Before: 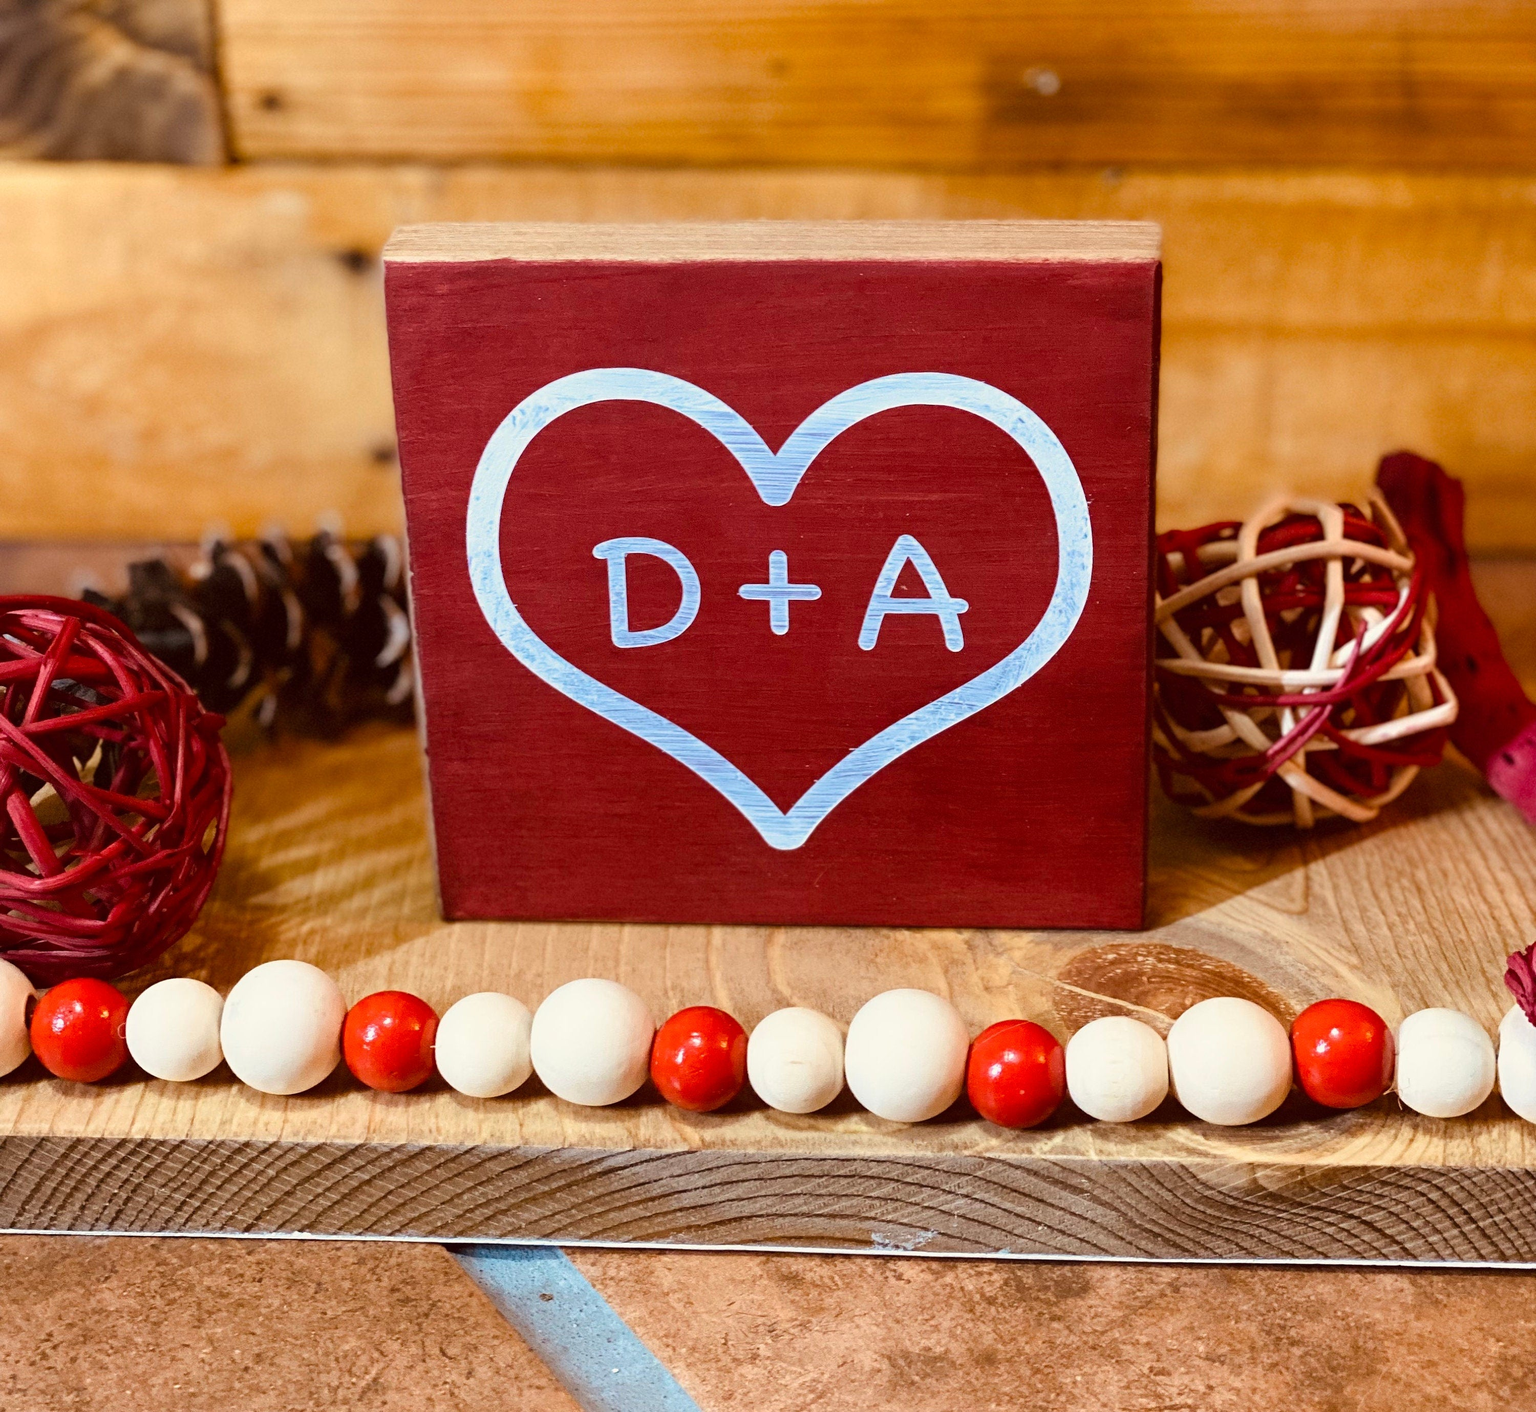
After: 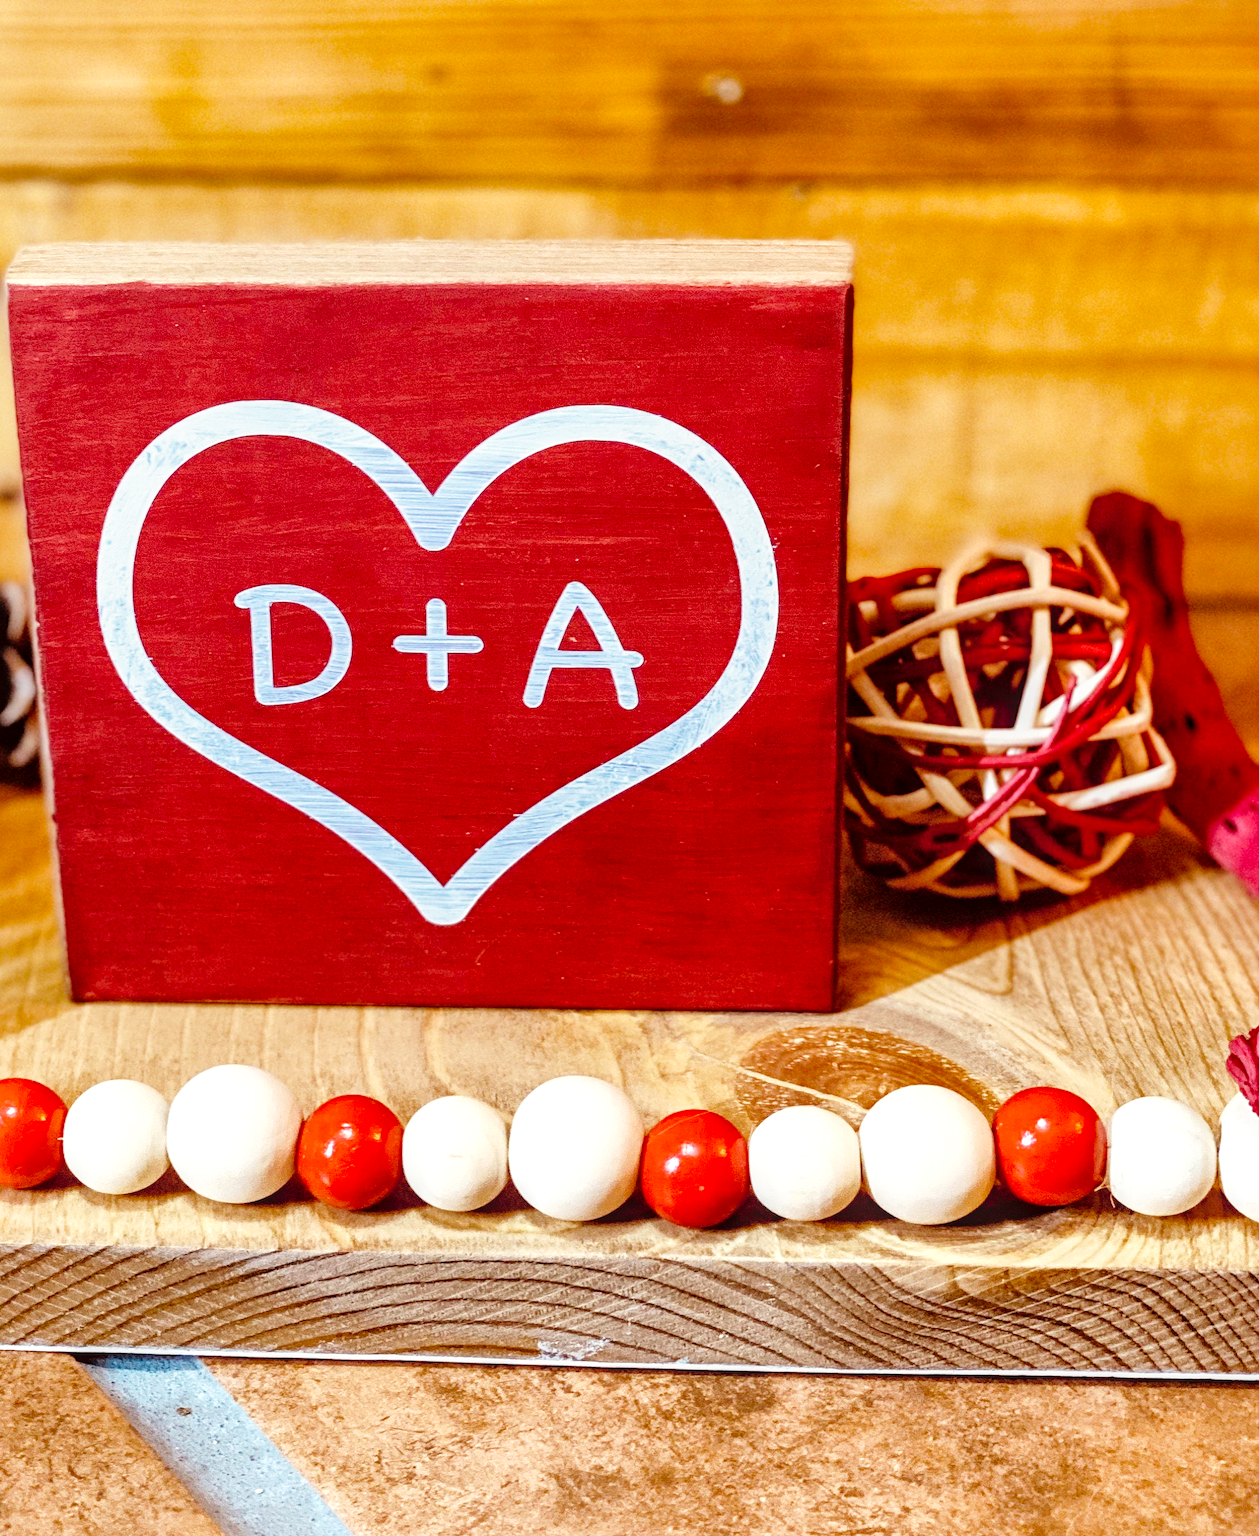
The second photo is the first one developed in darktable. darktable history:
base curve: curves: ch0 [(0, 0) (0.008, 0.007) (0.022, 0.029) (0.048, 0.089) (0.092, 0.197) (0.191, 0.399) (0.275, 0.534) (0.357, 0.65) (0.477, 0.78) (0.542, 0.833) (0.799, 0.973) (1, 1)], preserve colors none
rgb curve: curves: ch0 [(0, 0) (0.136, 0.078) (0.262, 0.245) (0.414, 0.42) (1, 1)], compensate middle gray true, preserve colors basic power
shadows and highlights: on, module defaults
crop and rotate: left 24.6%
local contrast: on, module defaults
